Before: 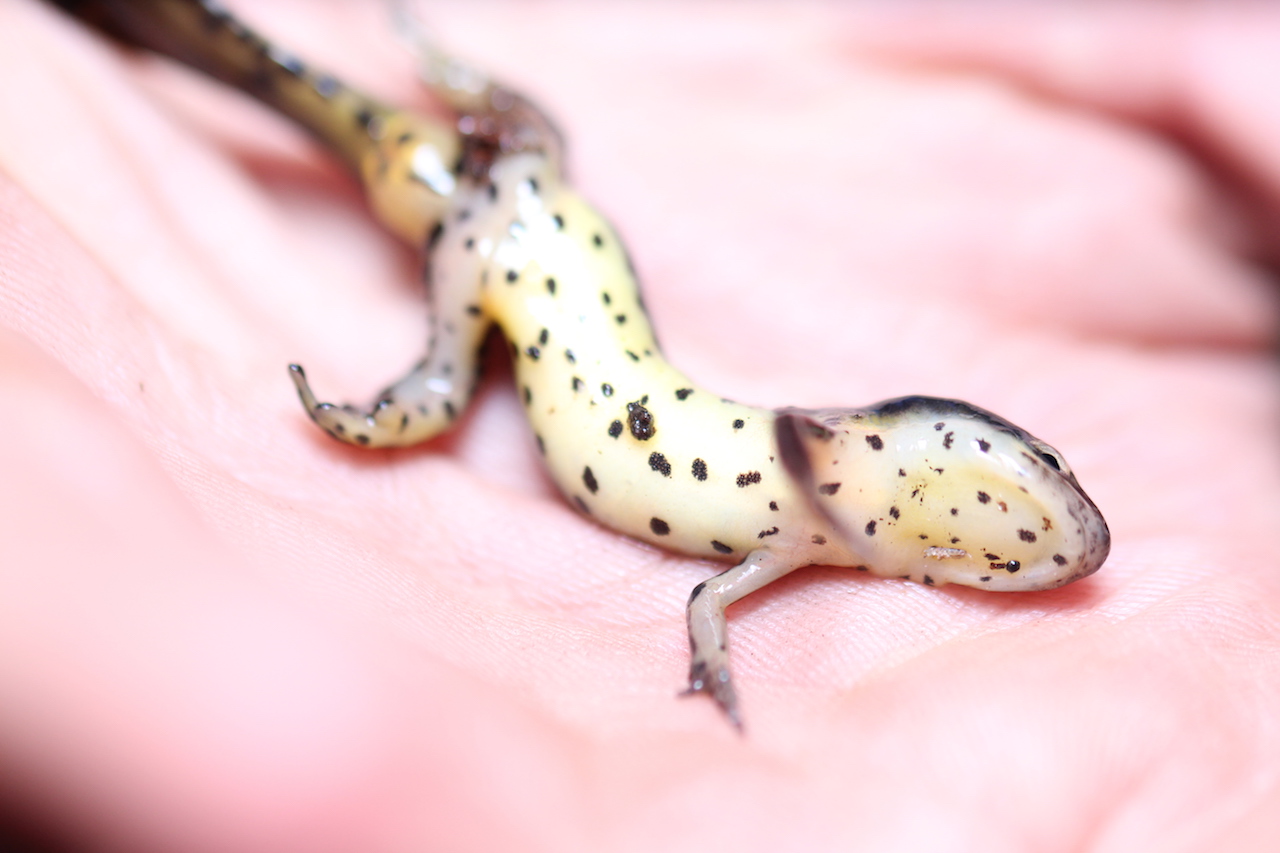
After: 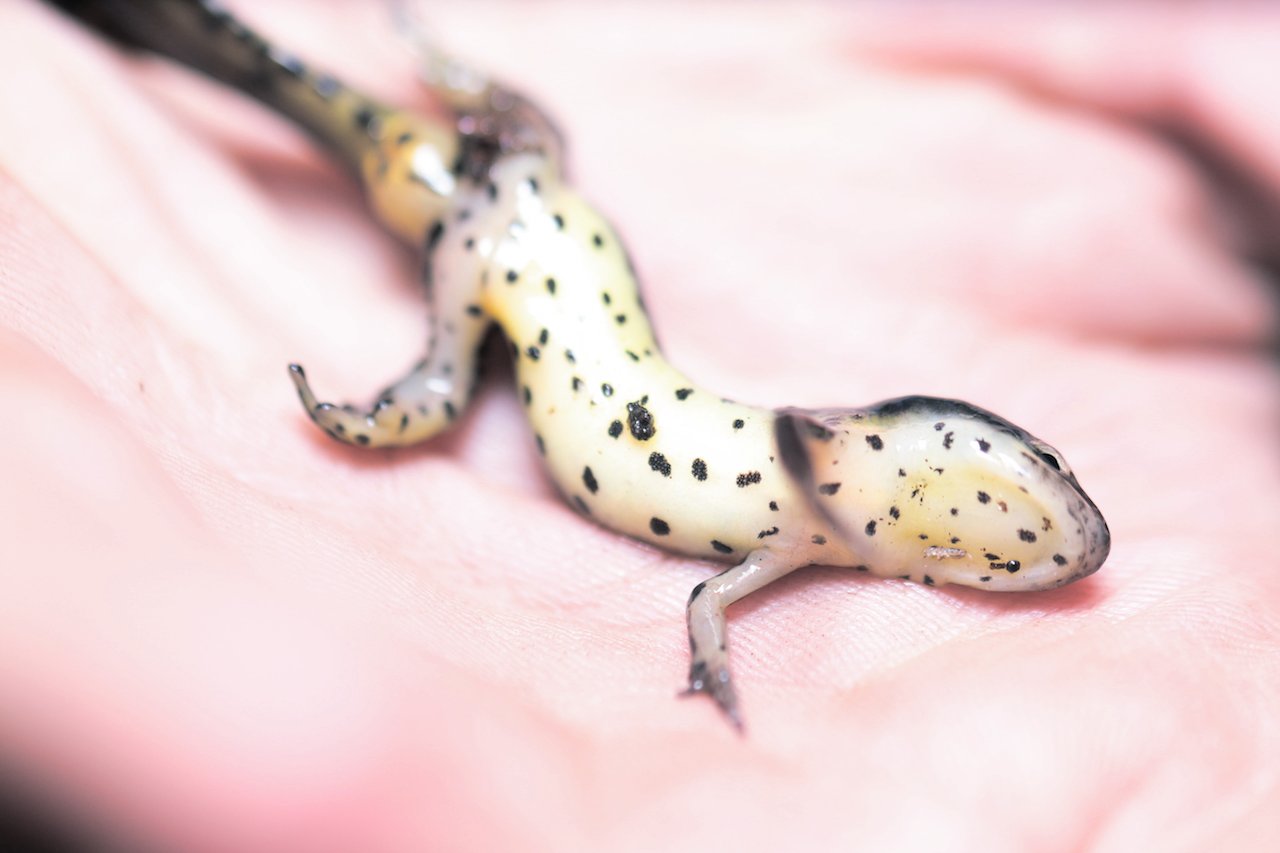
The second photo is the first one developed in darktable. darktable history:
split-toning: shadows › hue 201.6°, shadows › saturation 0.16, highlights › hue 50.4°, highlights › saturation 0.2, balance -49.9
